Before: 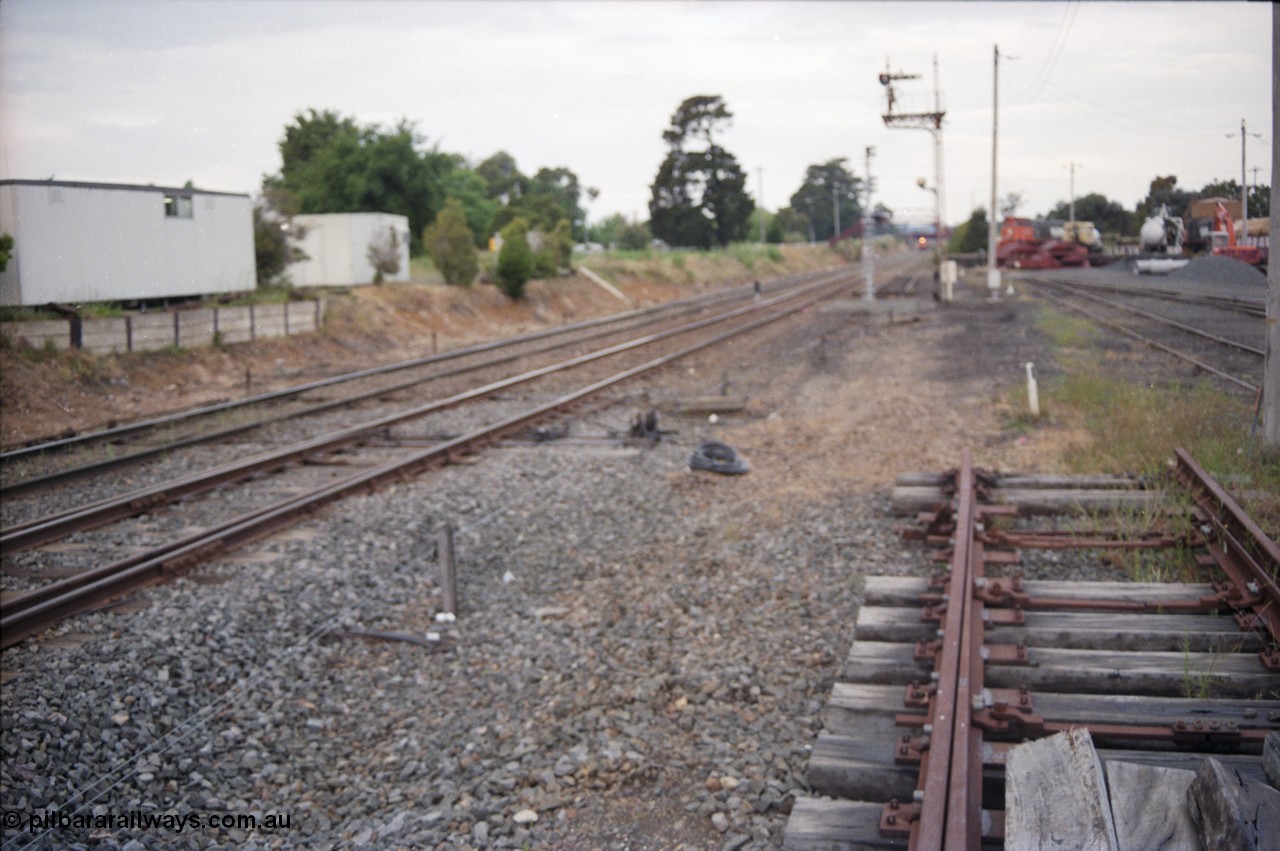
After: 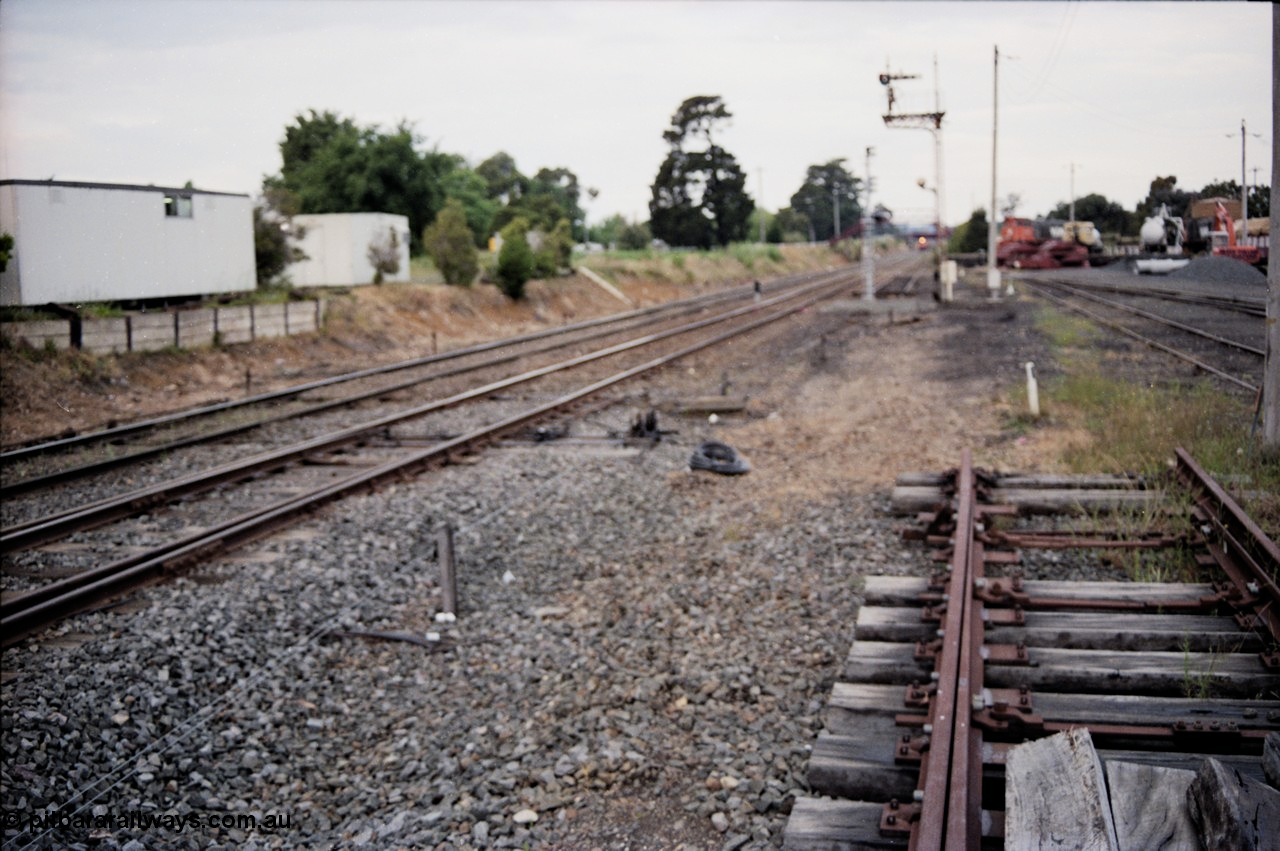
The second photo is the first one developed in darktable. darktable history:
haze removal: compatibility mode true, adaptive false
filmic rgb: black relative exposure -16 EV, white relative exposure 6.28 EV, hardness 5.1, contrast 1.346
